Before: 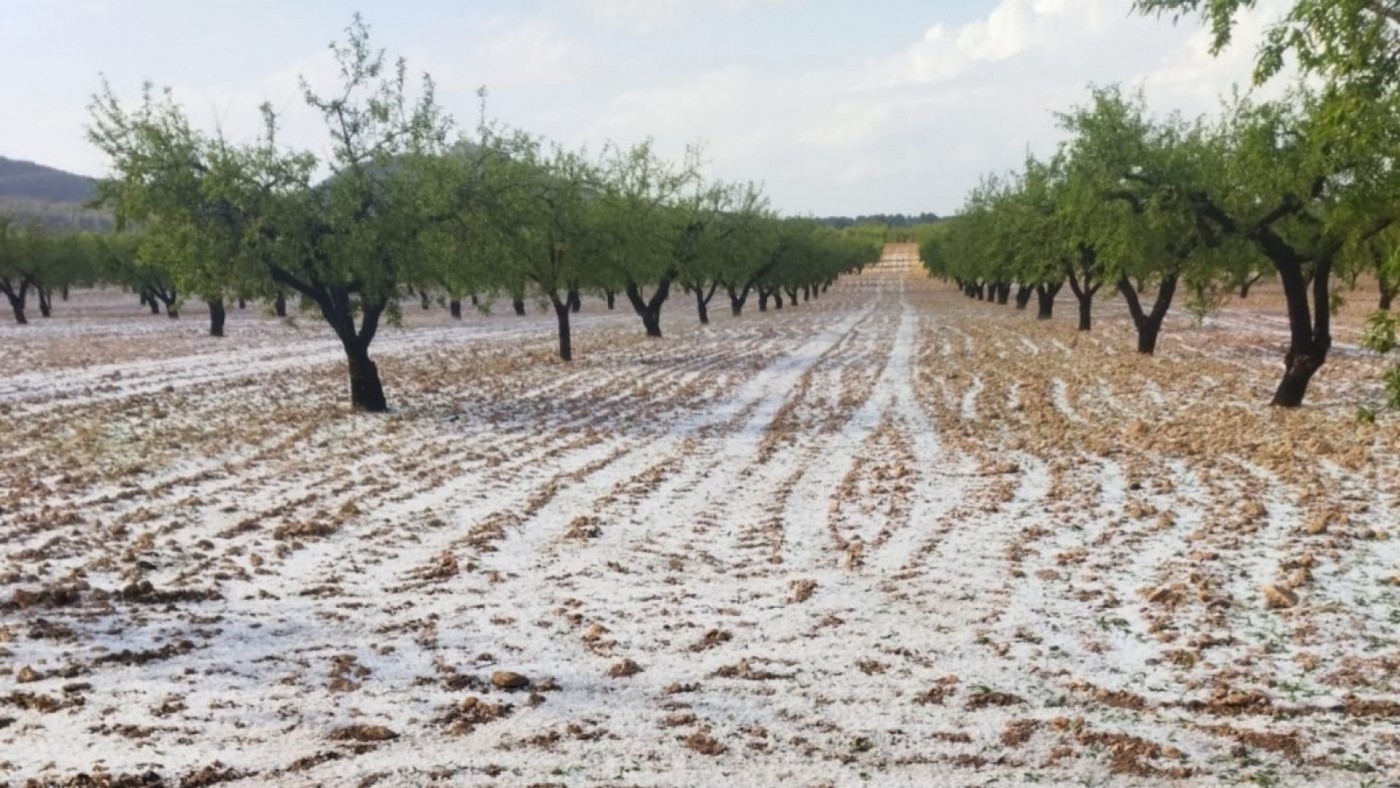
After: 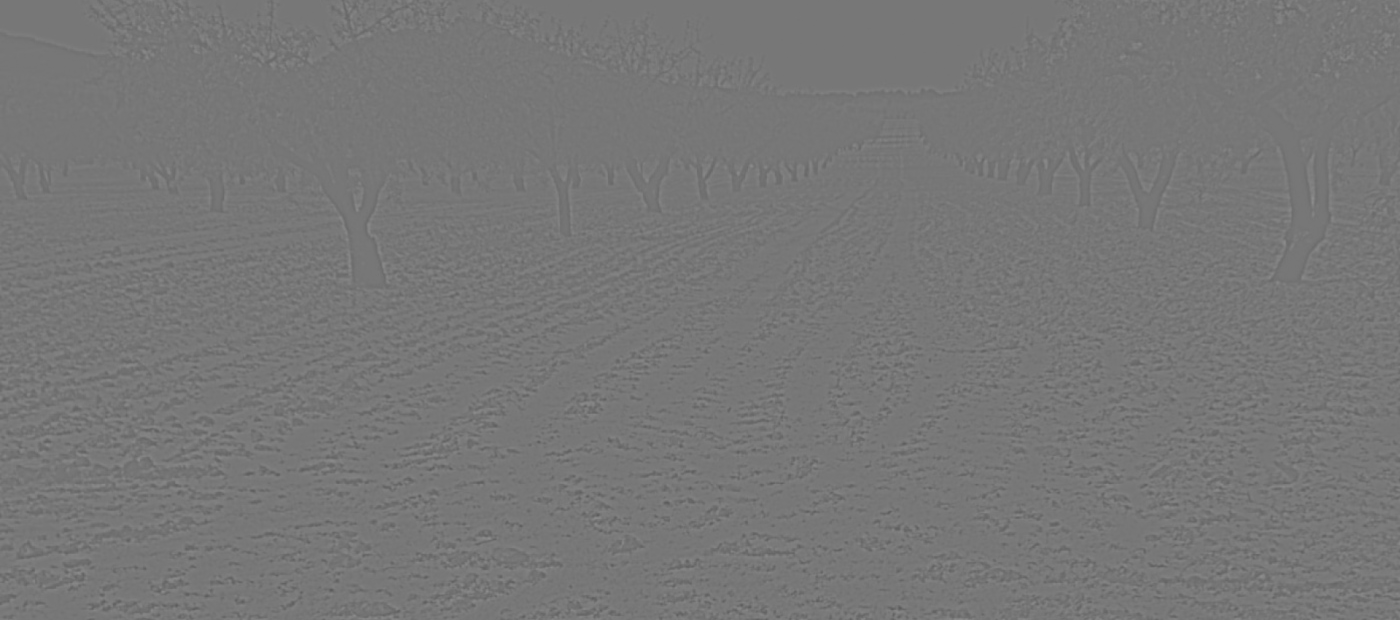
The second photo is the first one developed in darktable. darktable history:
highpass: sharpness 5.84%, contrast boost 8.44%
exposure: exposure -0.21 EV, compensate highlight preservation false
crop and rotate: top 15.774%, bottom 5.506%
color balance rgb: perceptual saturation grading › global saturation 25%, global vibrance 20%
